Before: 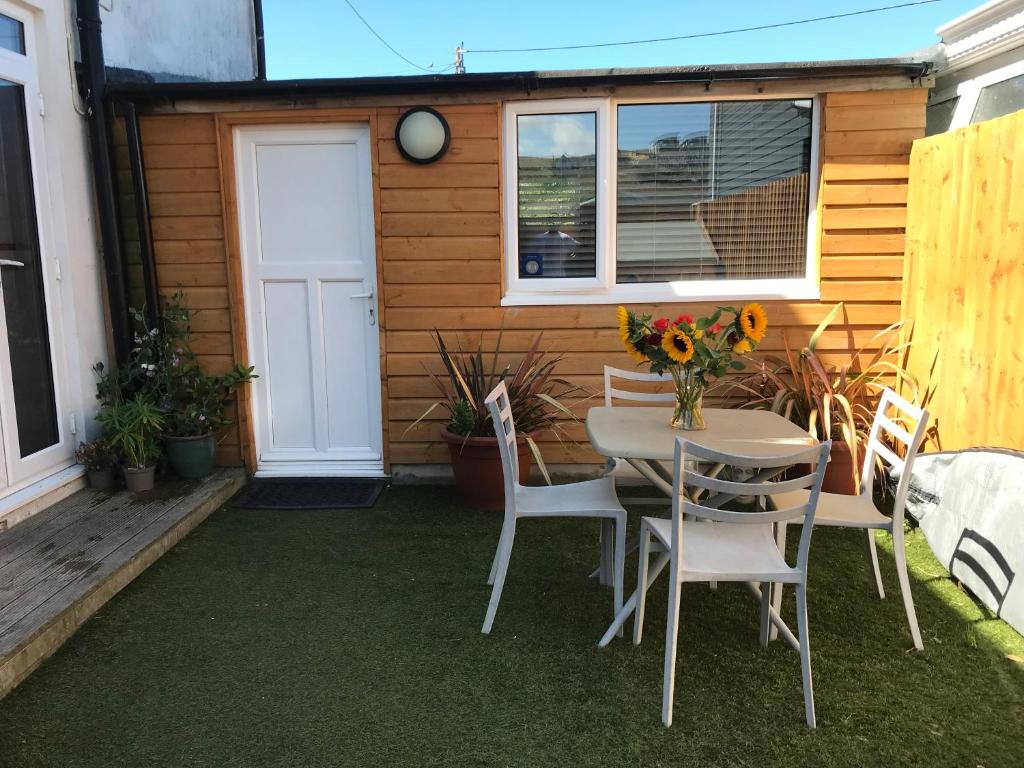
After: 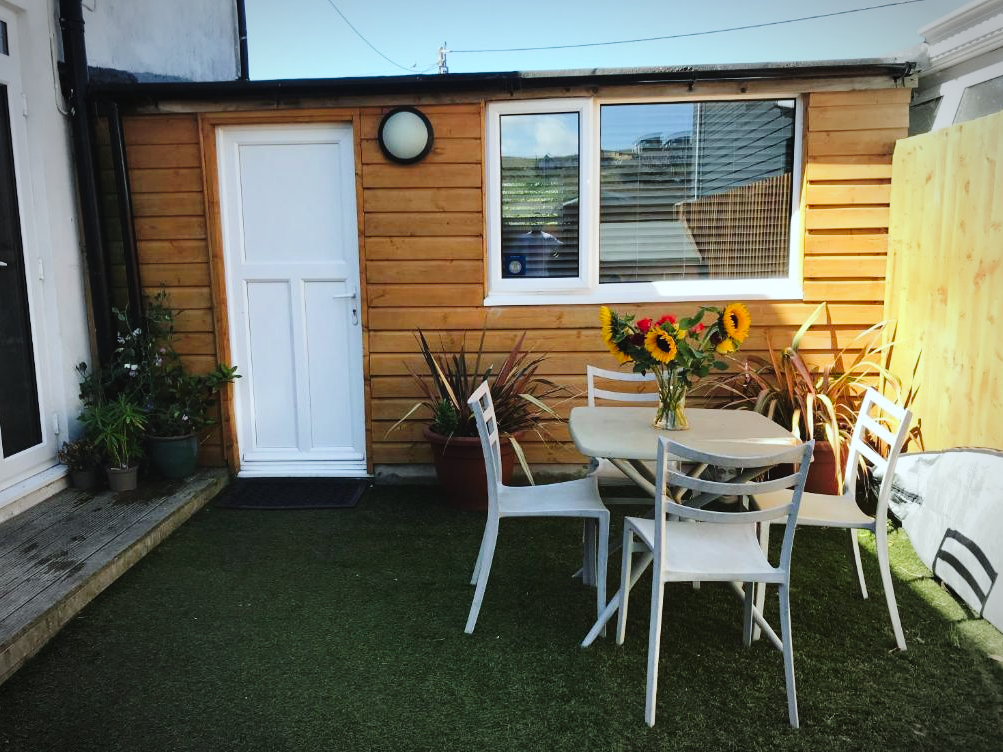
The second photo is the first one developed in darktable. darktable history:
vignetting: automatic ratio true
tone curve: curves: ch0 [(0, 0) (0.003, 0.031) (0.011, 0.033) (0.025, 0.036) (0.044, 0.045) (0.069, 0.06) (0.1, 0.079) (0.136, 0.109) (0.177, 0.15) (0.224, 0.192) (0.277, 0.262) (0.335, 0.347) (0.399, 0.433) (0.468, 0.528) (0.543, 0.624) (0.623, 0.705) (0.709, 0.788) (0.801, 0.865) (0.898, 0.933) (1, 1)], preserve colors none
crop: left 1.743%, right 0.268%, bottom 2.011%
white balance: red 0.925, blue 1.046
